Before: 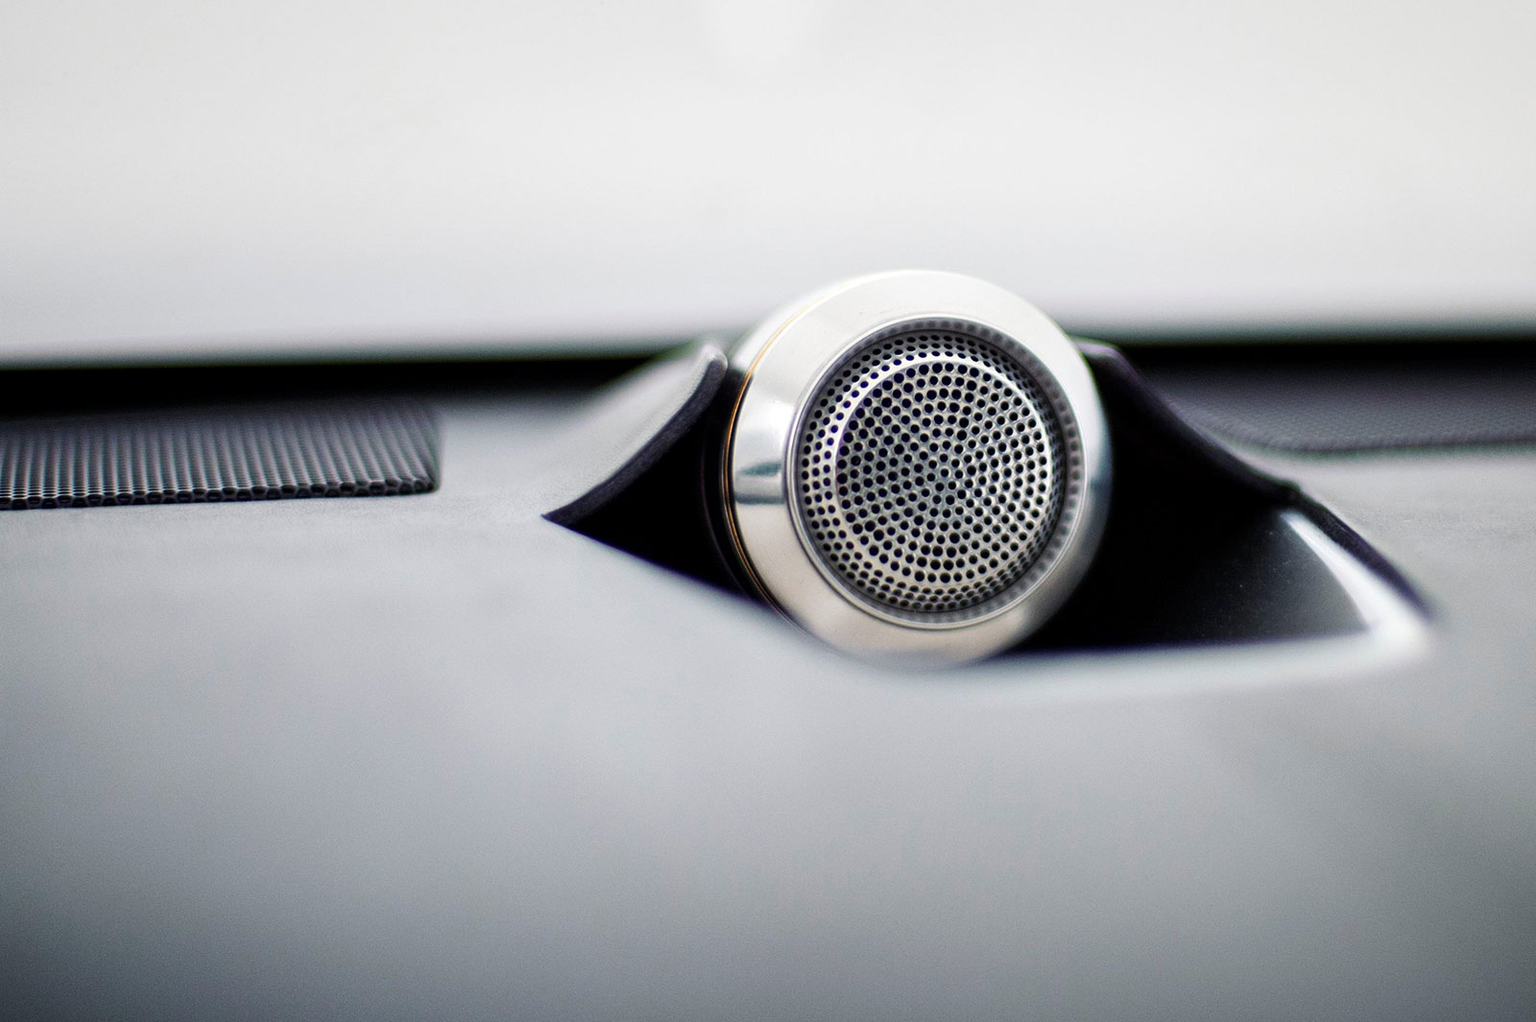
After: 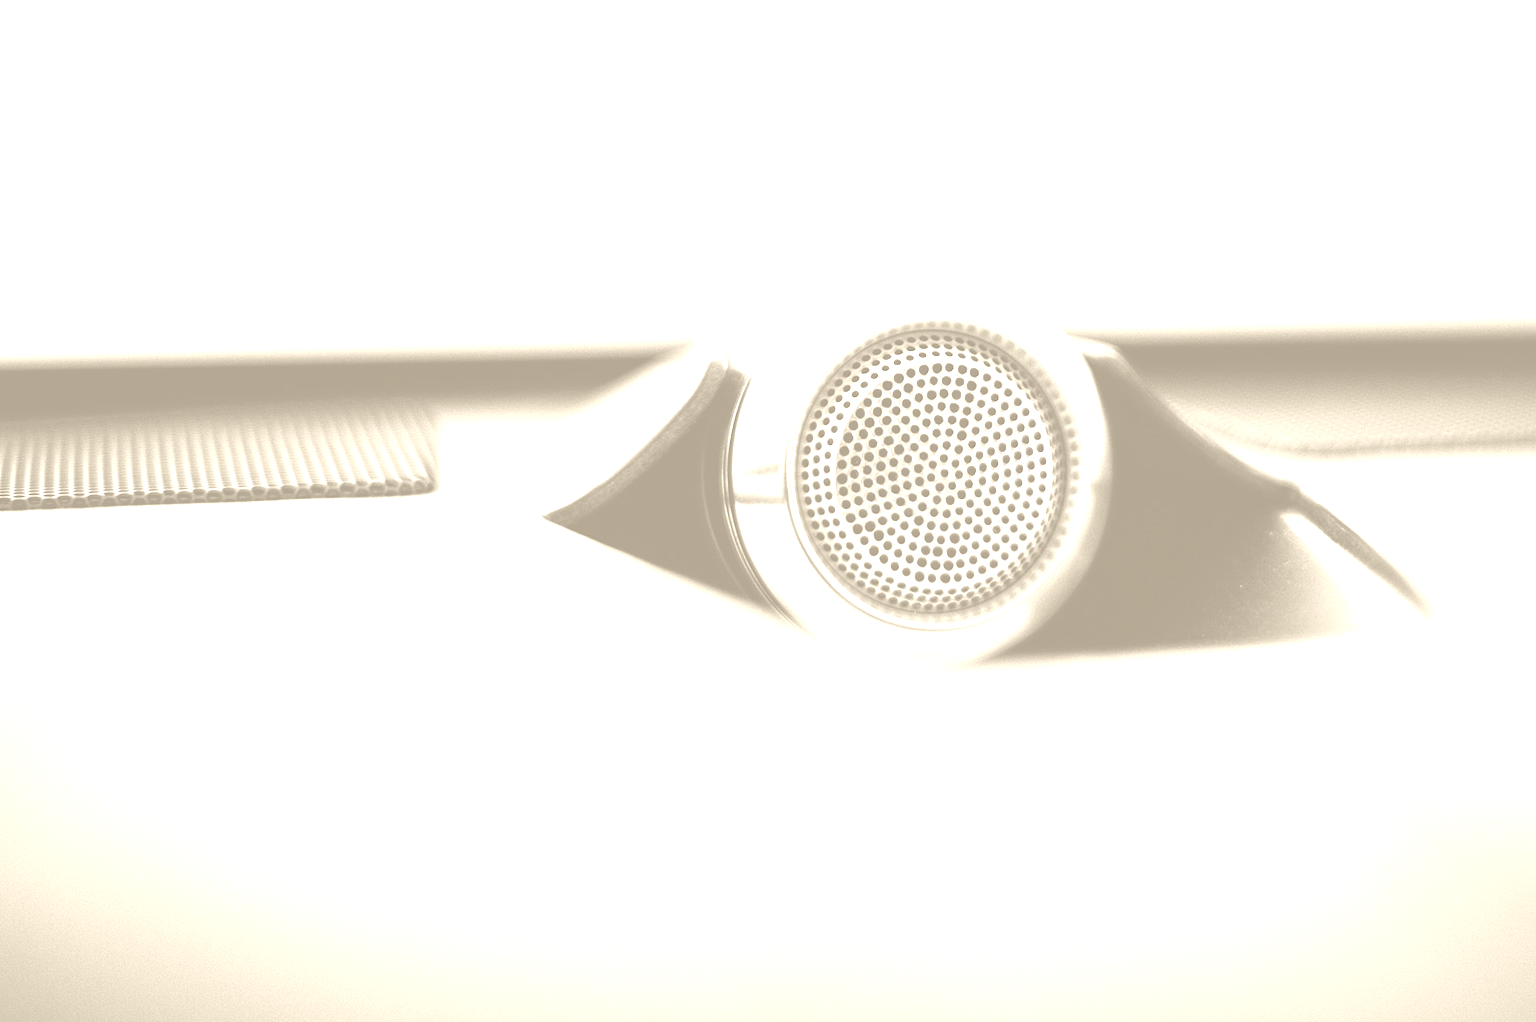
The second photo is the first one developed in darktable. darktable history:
levels: levels [0, 0.476, 0.951]
base curve: curves: ch0 [(0, 0) (0.005, 0.002) (0.193, 0.295) (0.399, 0.664) (0.75, 0.928) (1, 1)]
color balance rgb: shadows lift › chroma 2%, shadows lift › hue 219.6°, power › hue 313.2°, highlights gain › chroma 3%, highlights gain › hue 75.6°, global offset › luminance 0.5%, perceptual saturation grading › global saturation 15.33%, perceptual saturation grading › highlights -19.33%, perceptual saturation grading › shadows 20%, global vibrance 20%
colorize: hue 36°, saturation 71%, lightness 80.79%
